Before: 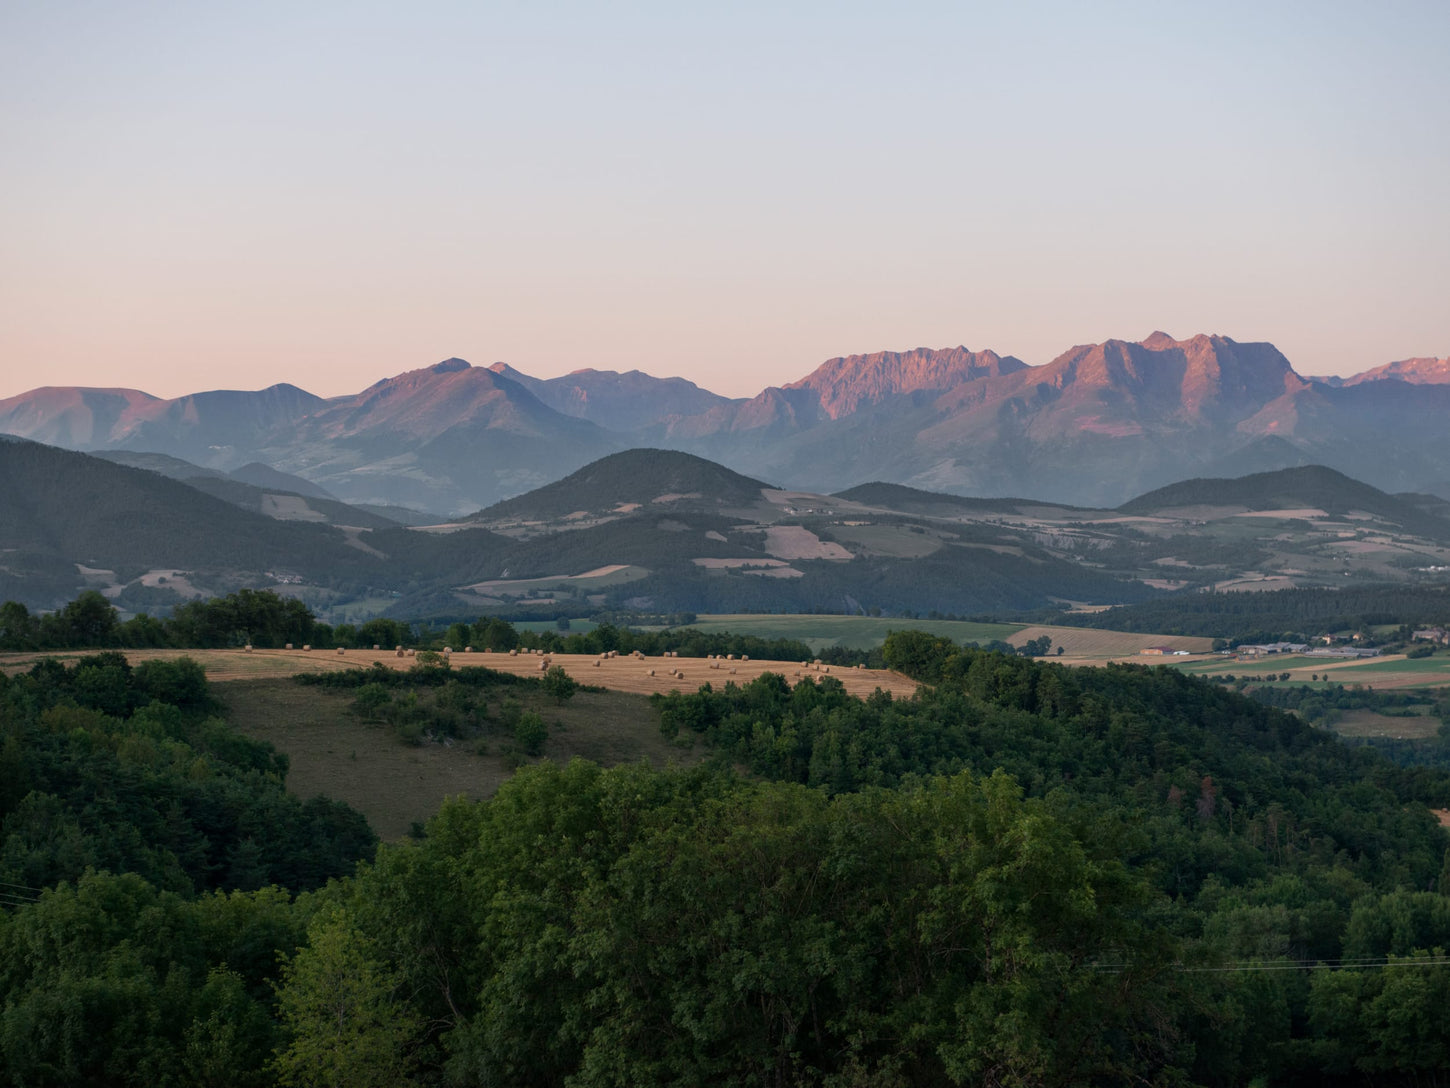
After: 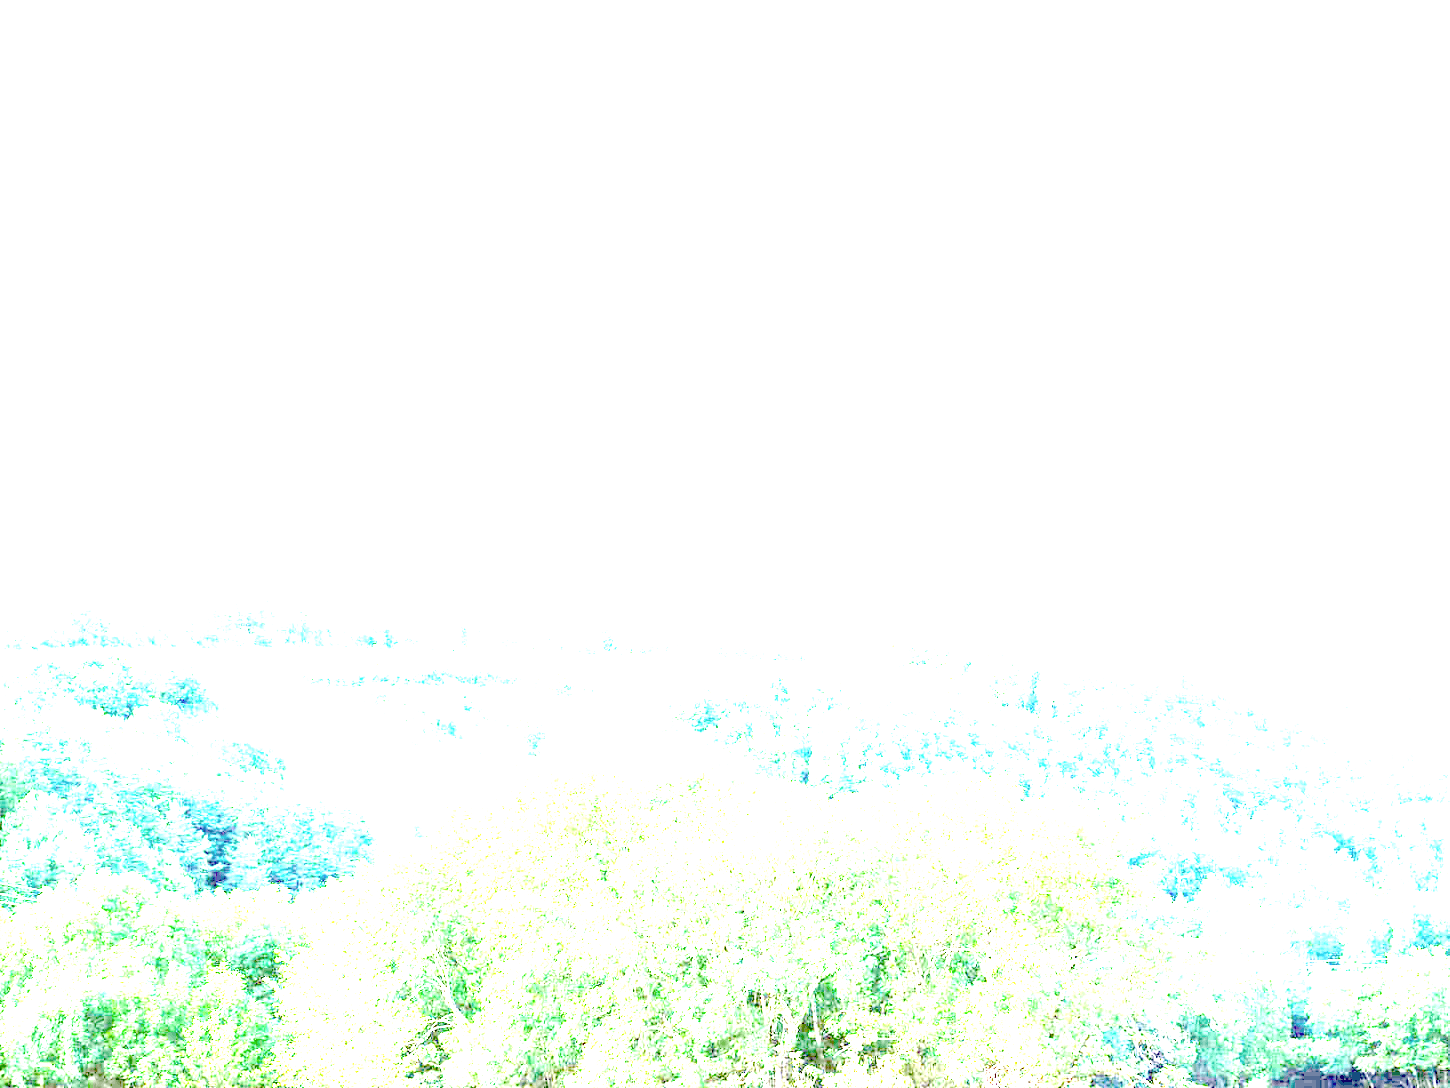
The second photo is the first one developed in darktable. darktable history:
tone equalizer: edges refinement/feathering 500, mask exposure compensation -1.57 EV, preserve details no
exposure: exposure 7.961 EV, compensate exposure bias true, compensate highlight preservation false
color correction: highlights a* 2.98, highlights b* -1.09, shadows a* -0.115, shadows b* 2.54, saturation 0.976
